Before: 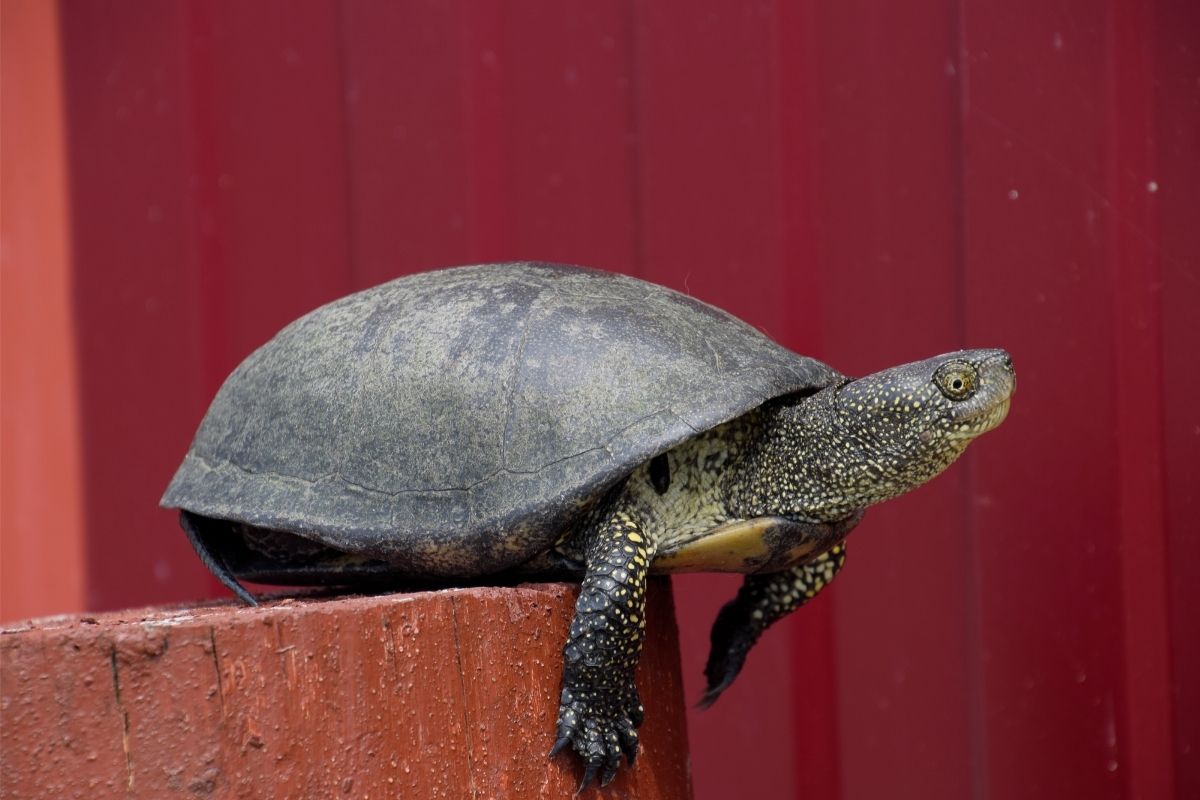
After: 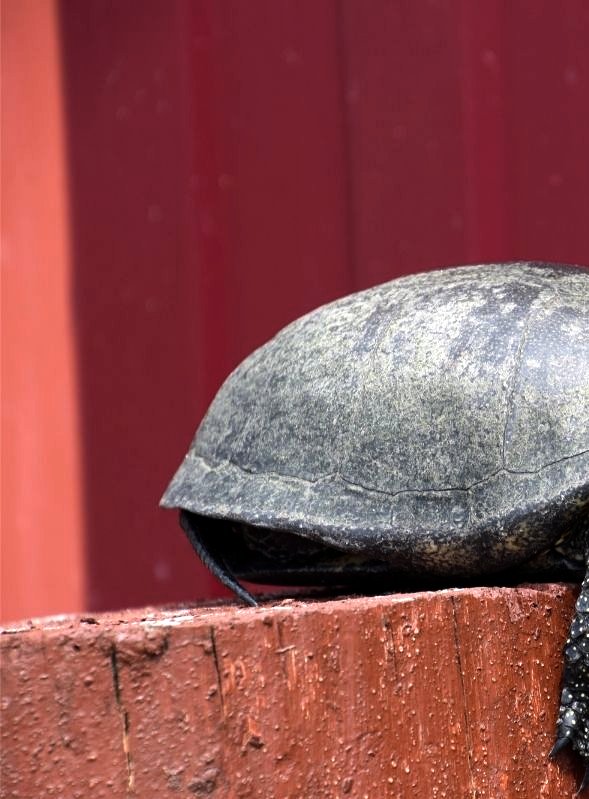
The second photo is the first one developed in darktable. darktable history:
crop and rotate: left 0%, top 0%, right 50.845%
tone equalizer: -8 EV -1.08 EV, -7 EV -1.01 EV, -6 EV -0.867 EV, -5 EV -0.578 EV, -3 EV 0.578 EV, -2 EV 0.867 EV, -1 EV 1.01 EV, +0 EV 1.08 EV, edges refinement/feathering 500, mask exposure compensation -1.57 EV, preserve details no
